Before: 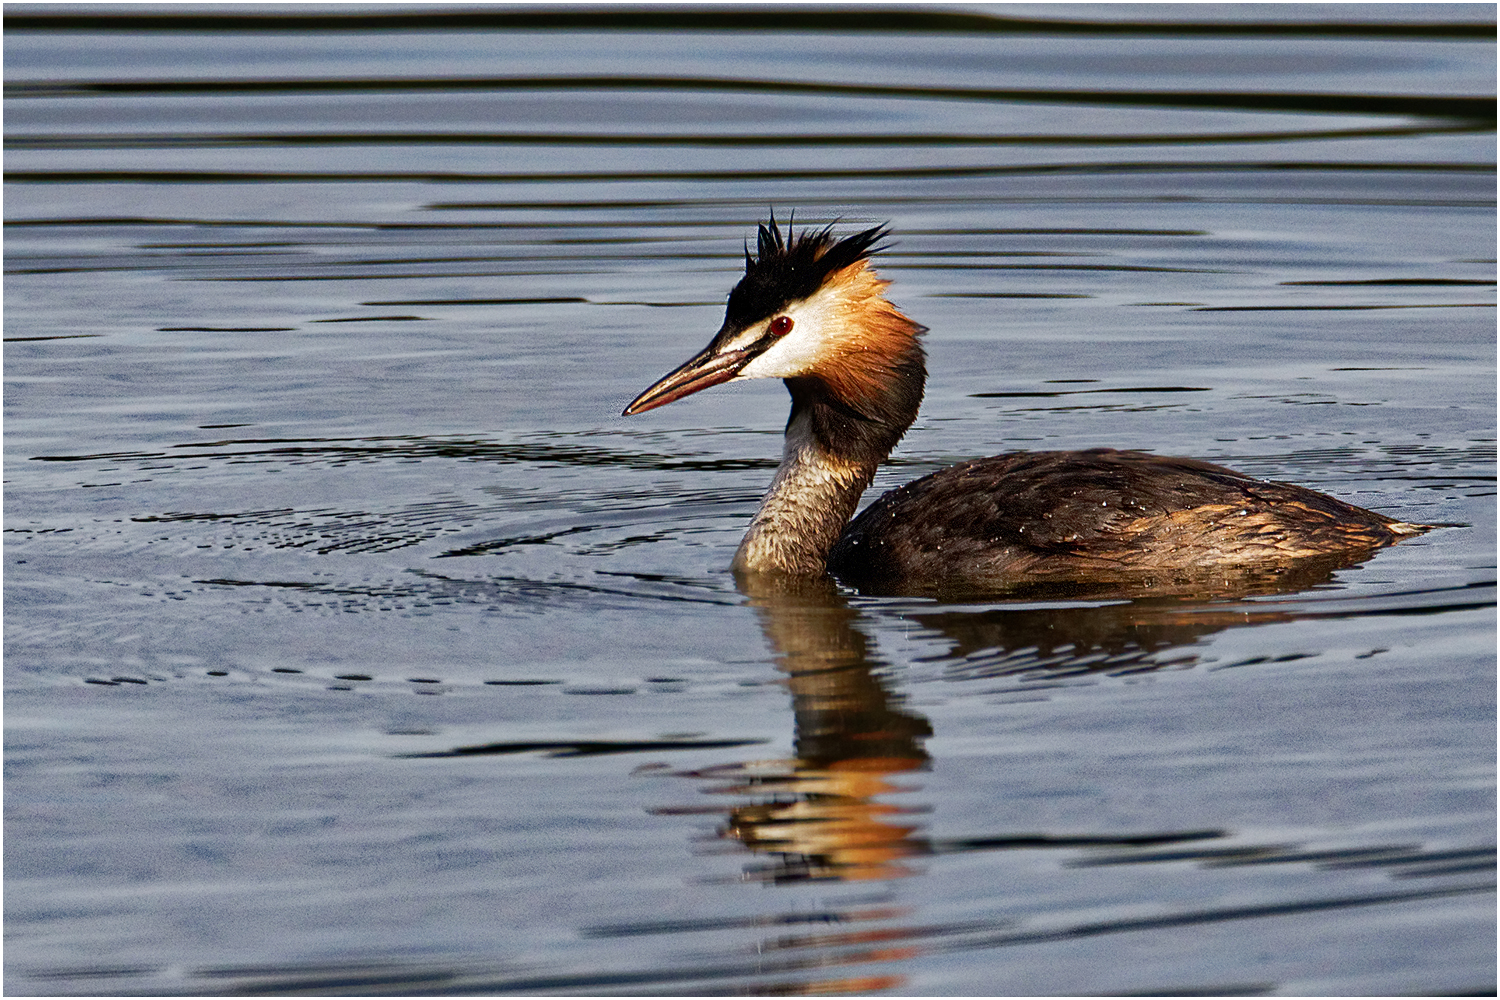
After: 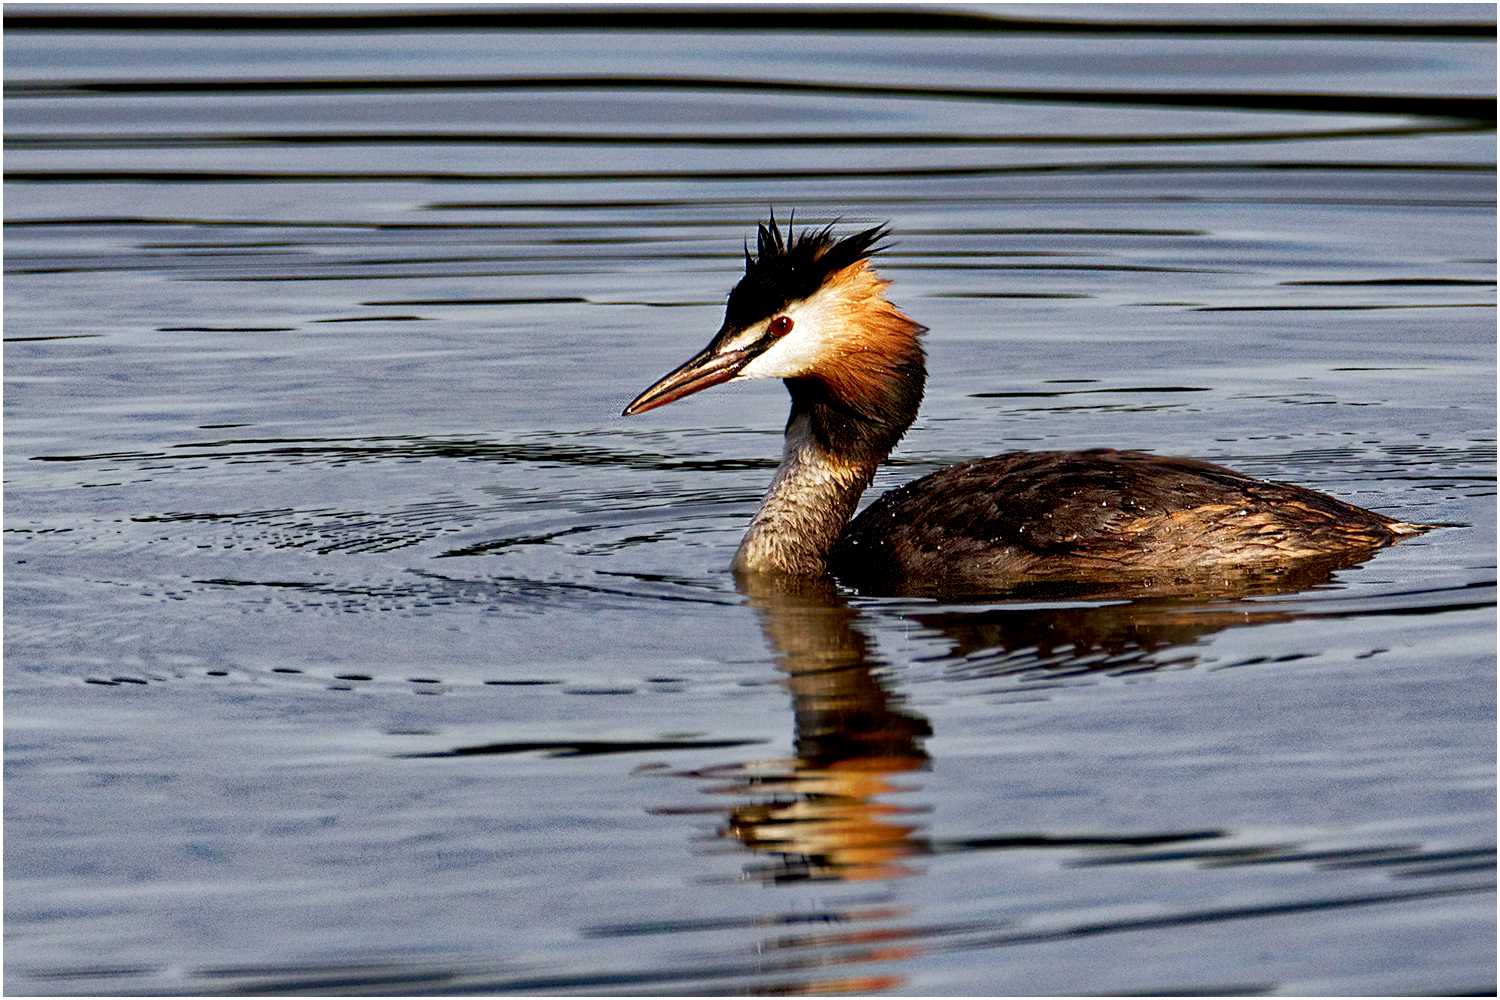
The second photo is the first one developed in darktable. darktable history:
exposure: black level correction 0.009, exposure 0.121 EV, compensate highlight preservation false
